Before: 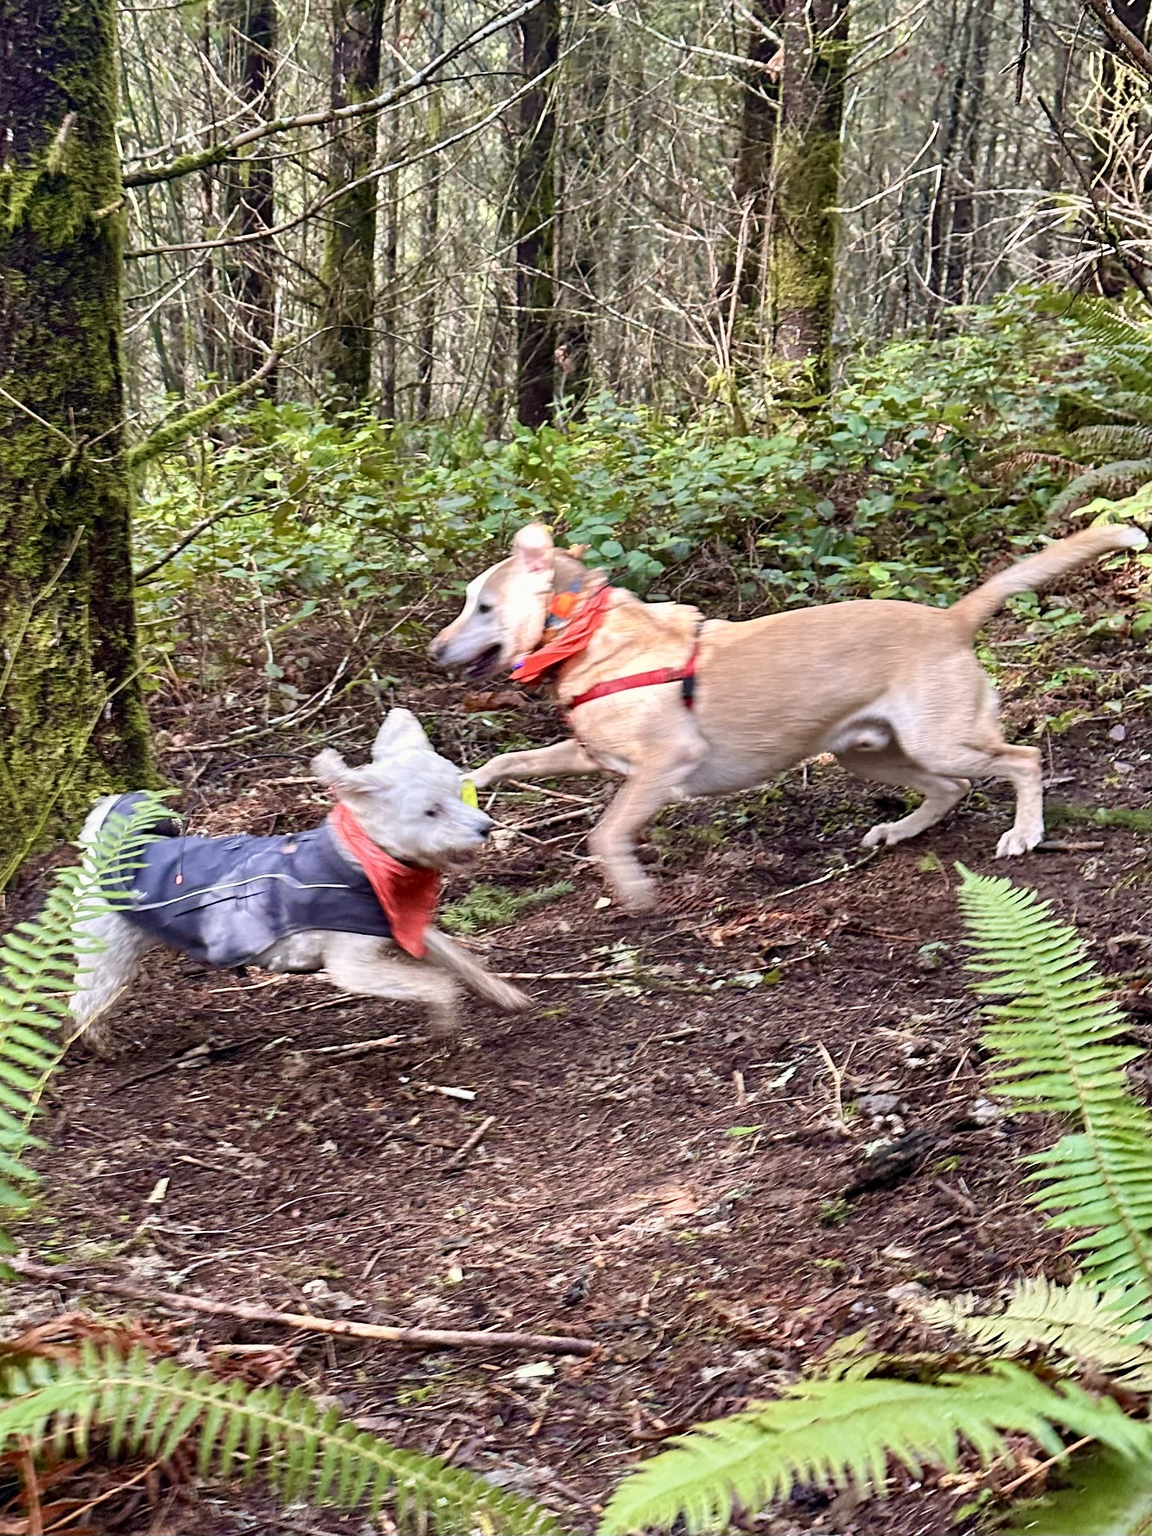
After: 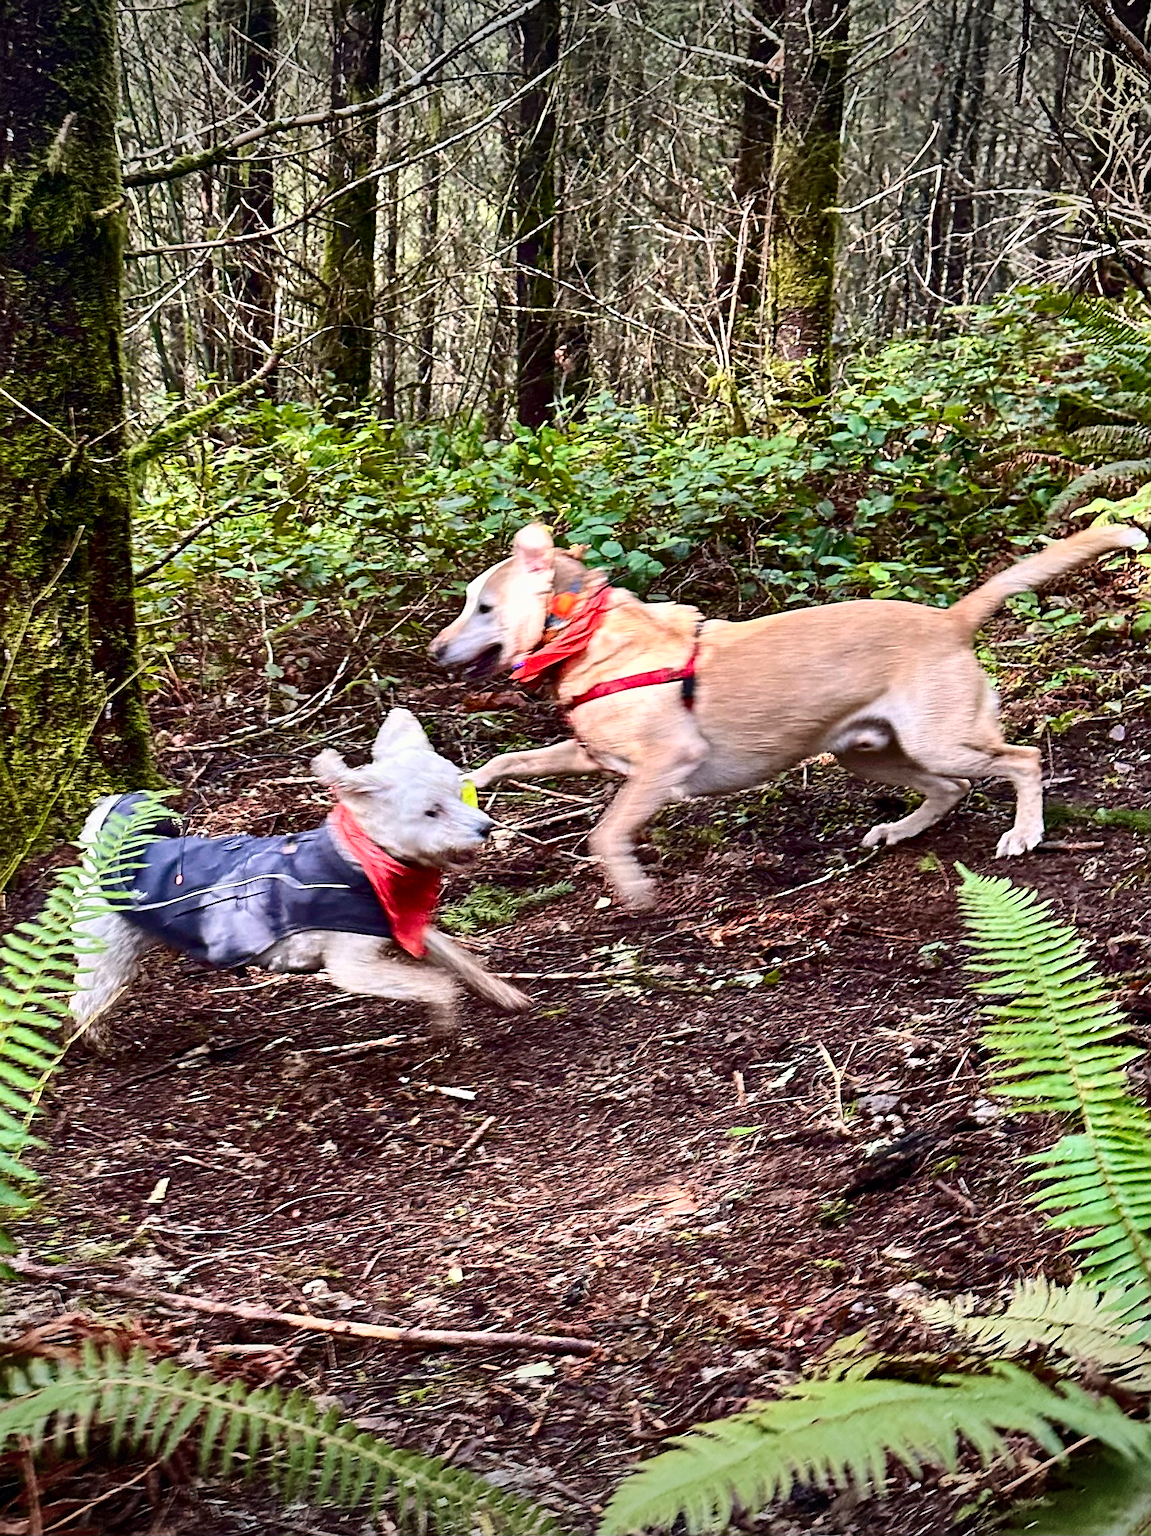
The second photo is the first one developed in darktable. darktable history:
contrast brightness saturation: contrast 0.2, brightness -0.11, saturation 0.1
vignetting: fall-off start 100%, brightness -0.406, saturation -0.3, width/height ratio 1.324, dithering 8-bit output, unbound false
sharpen: on, module defaults
